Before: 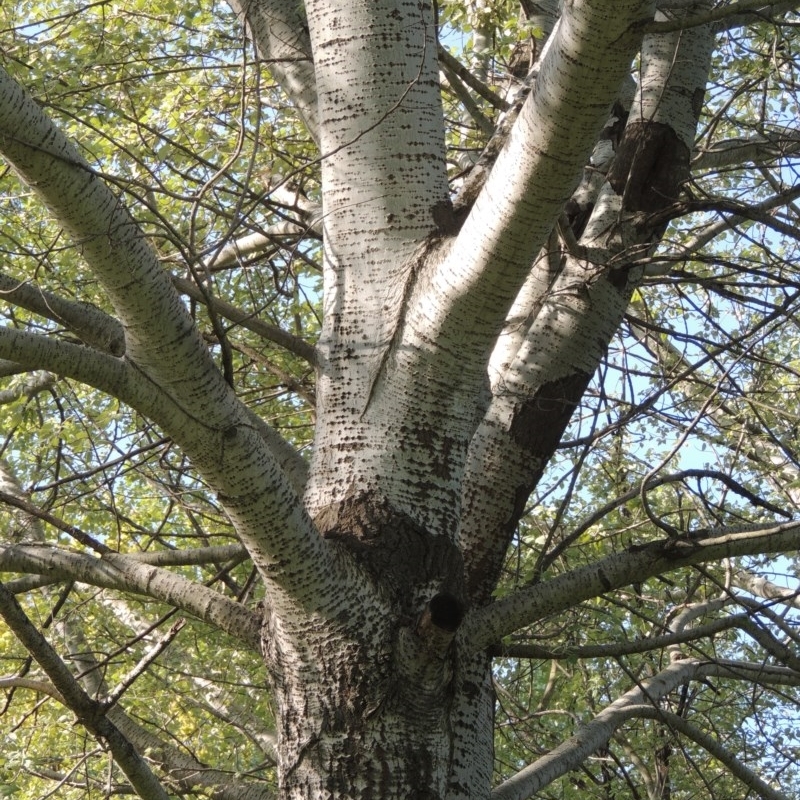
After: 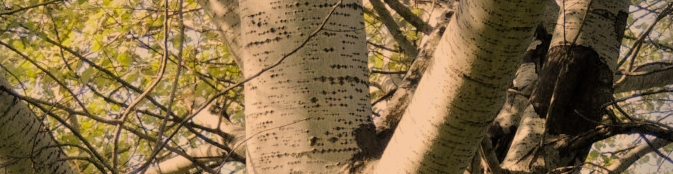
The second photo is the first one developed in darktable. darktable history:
crop and rotate: left 9.716%, top 9.638%, right 6.077%, bottom 68.566%
vignetting: center (-0.032, -0.048), dithering 8-bit output, unbound false
filmic rgb: black relative exposure -7.27 EV, white relative exposure 5.06 EV, threshold 5.98 EV, hardness 3.2, iterations of high-quality reconstruction 0, enable highlight reconstruction true
color correction: highlights a* 14.95, highlights b* 30.95
